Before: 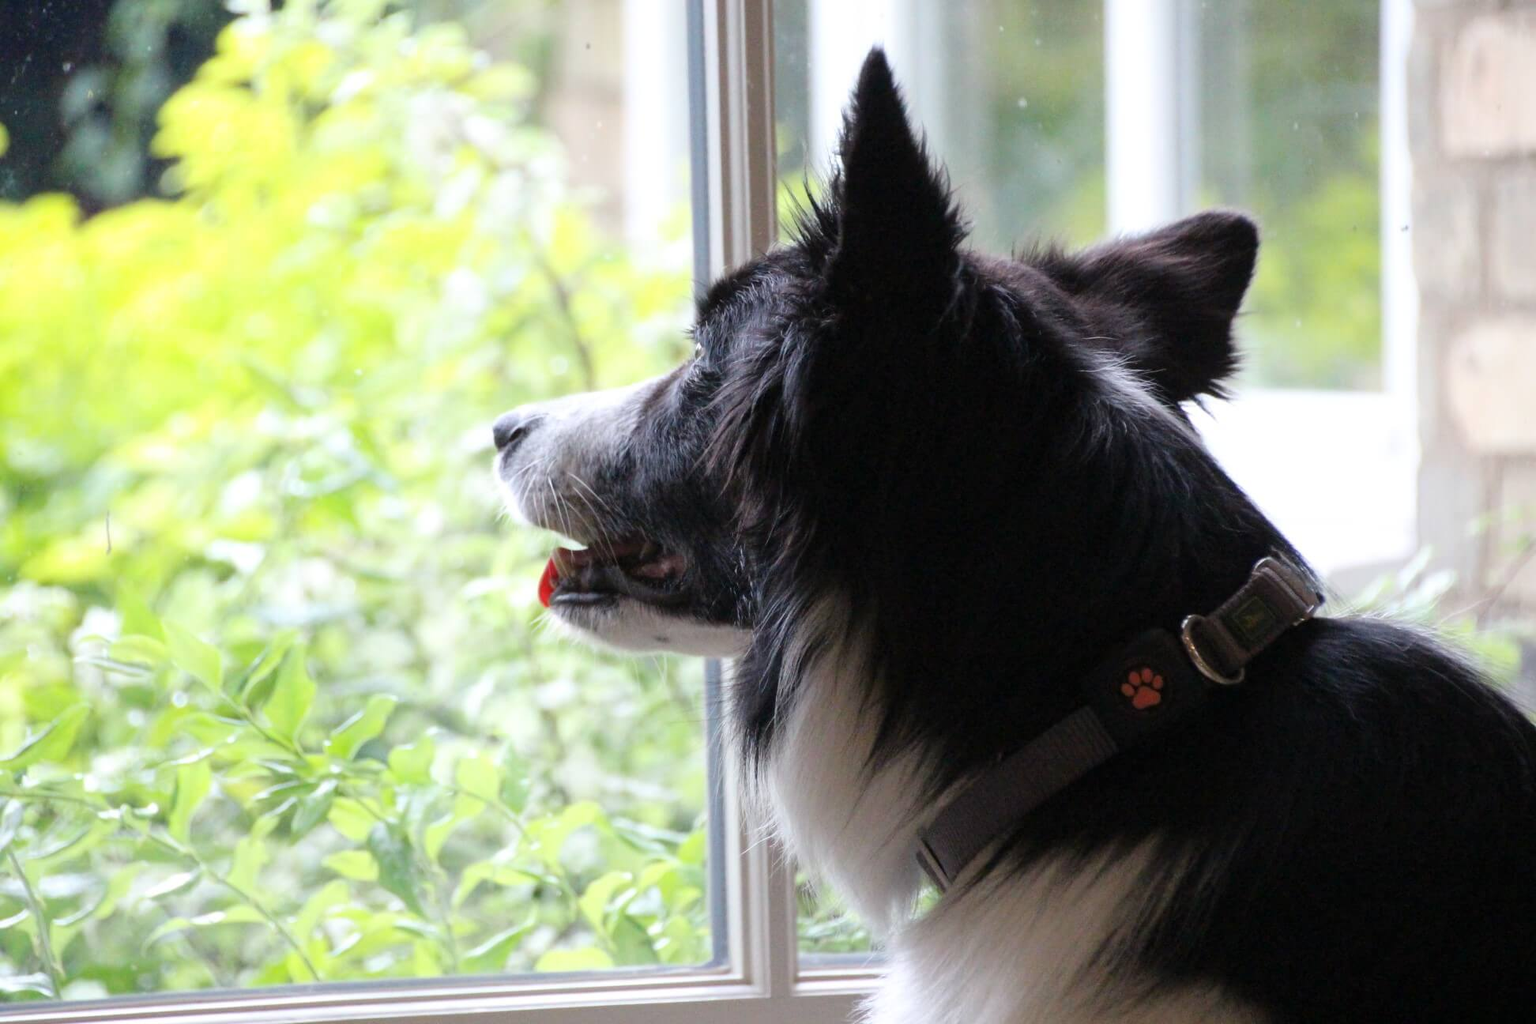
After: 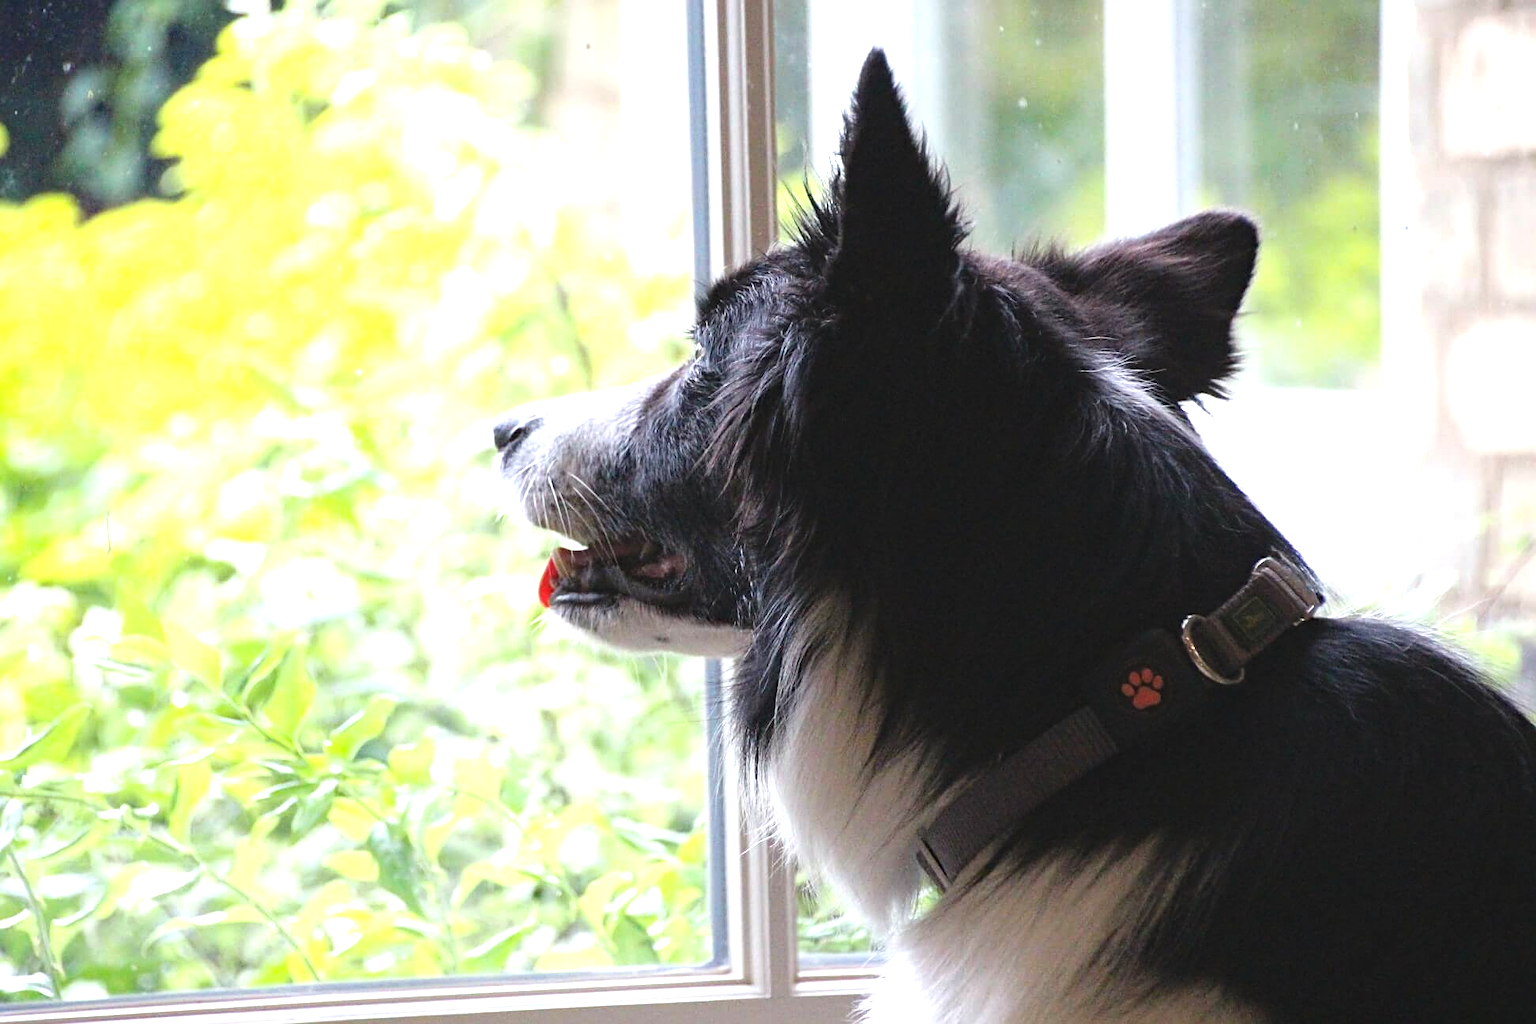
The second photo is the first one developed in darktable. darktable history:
sharpen: on, module defaults
haze removal: adaptive false
exposure: black level correction -0.005, exposure 0.627 EV, compensate highlight preservation false
